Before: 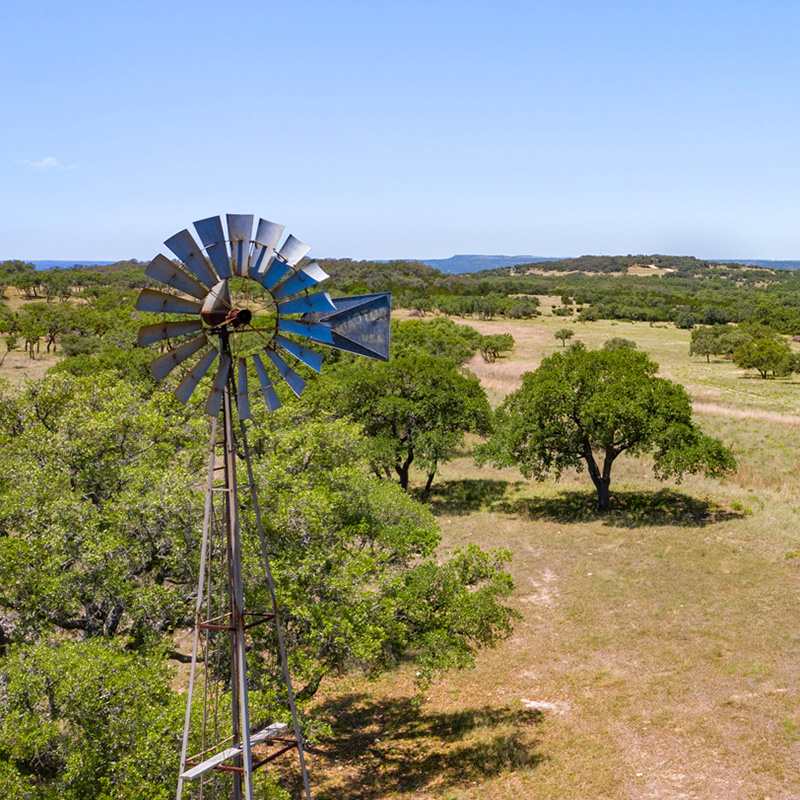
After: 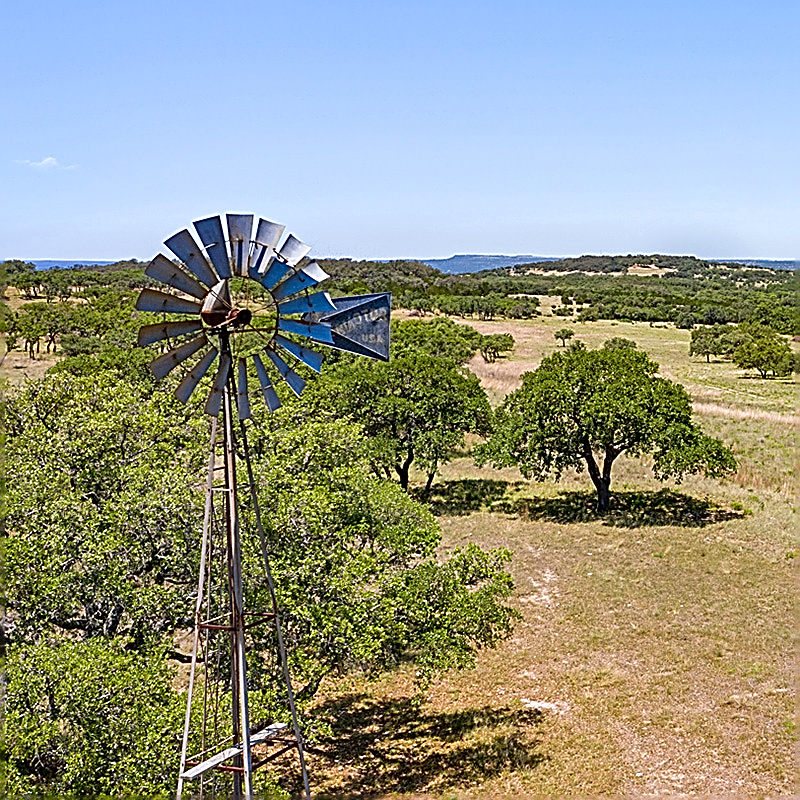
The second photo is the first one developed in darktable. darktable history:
local contrast: mode bilateral grid, contrast 28, coarseness 17, detail 115%, midtone range 0.2
sharpen: amount 1.861
